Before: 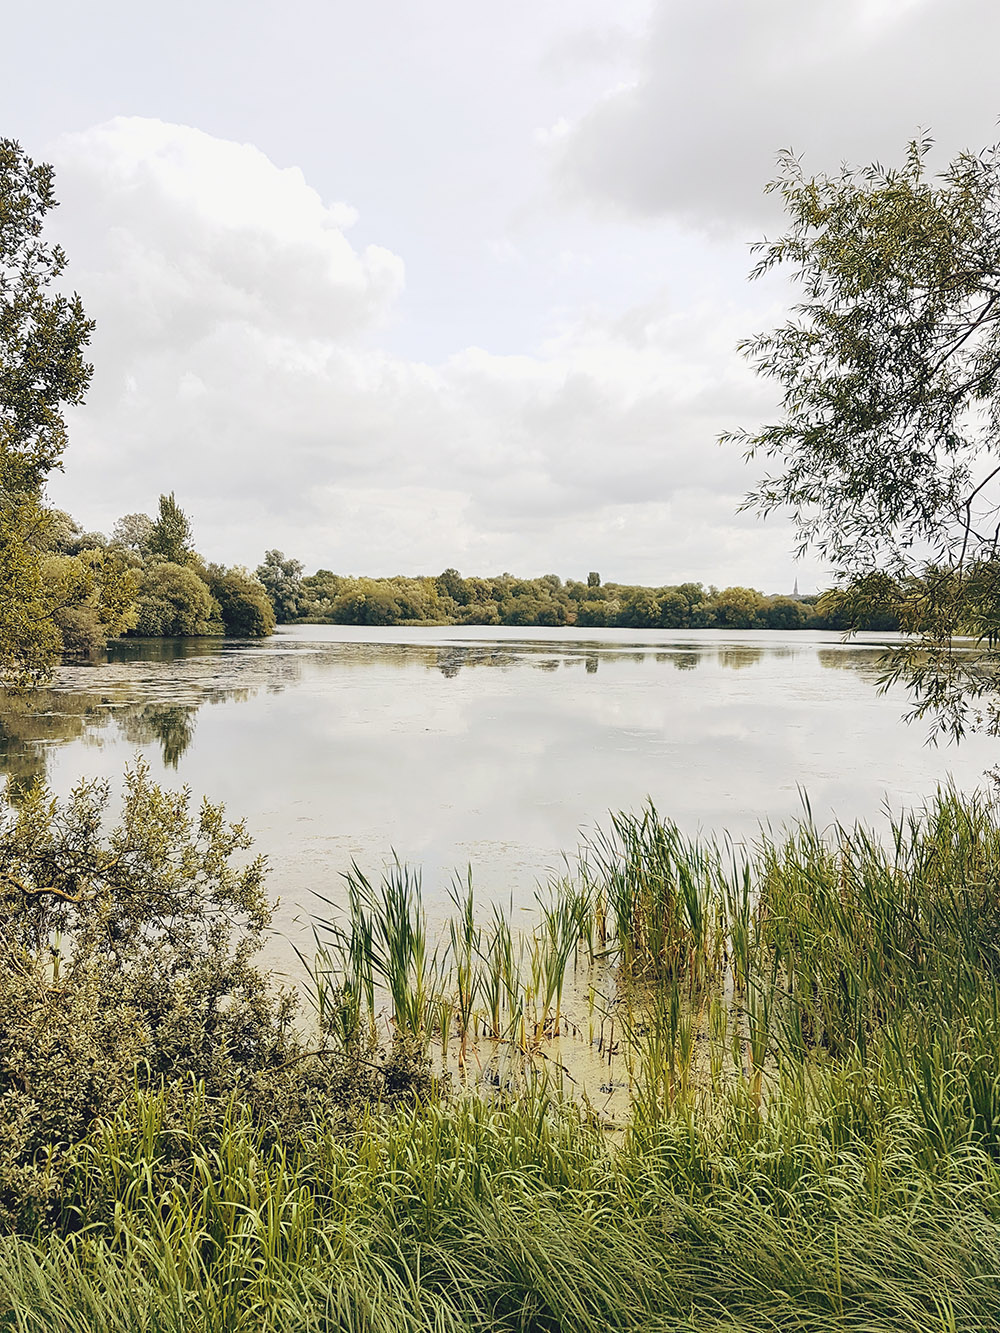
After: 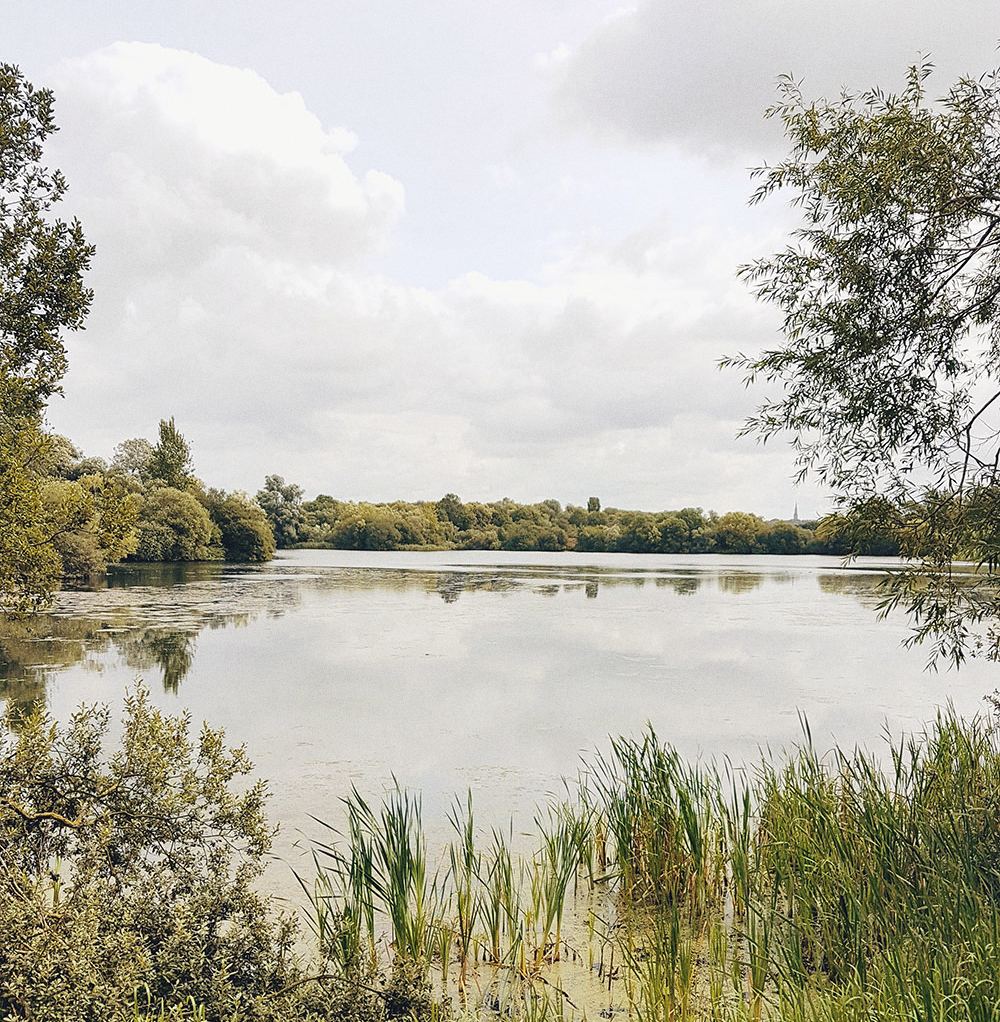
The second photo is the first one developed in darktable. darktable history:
grain: strength 26%
exposure: compensate highlight preservation false
crop: top 5.667%, bottom 17.637%
